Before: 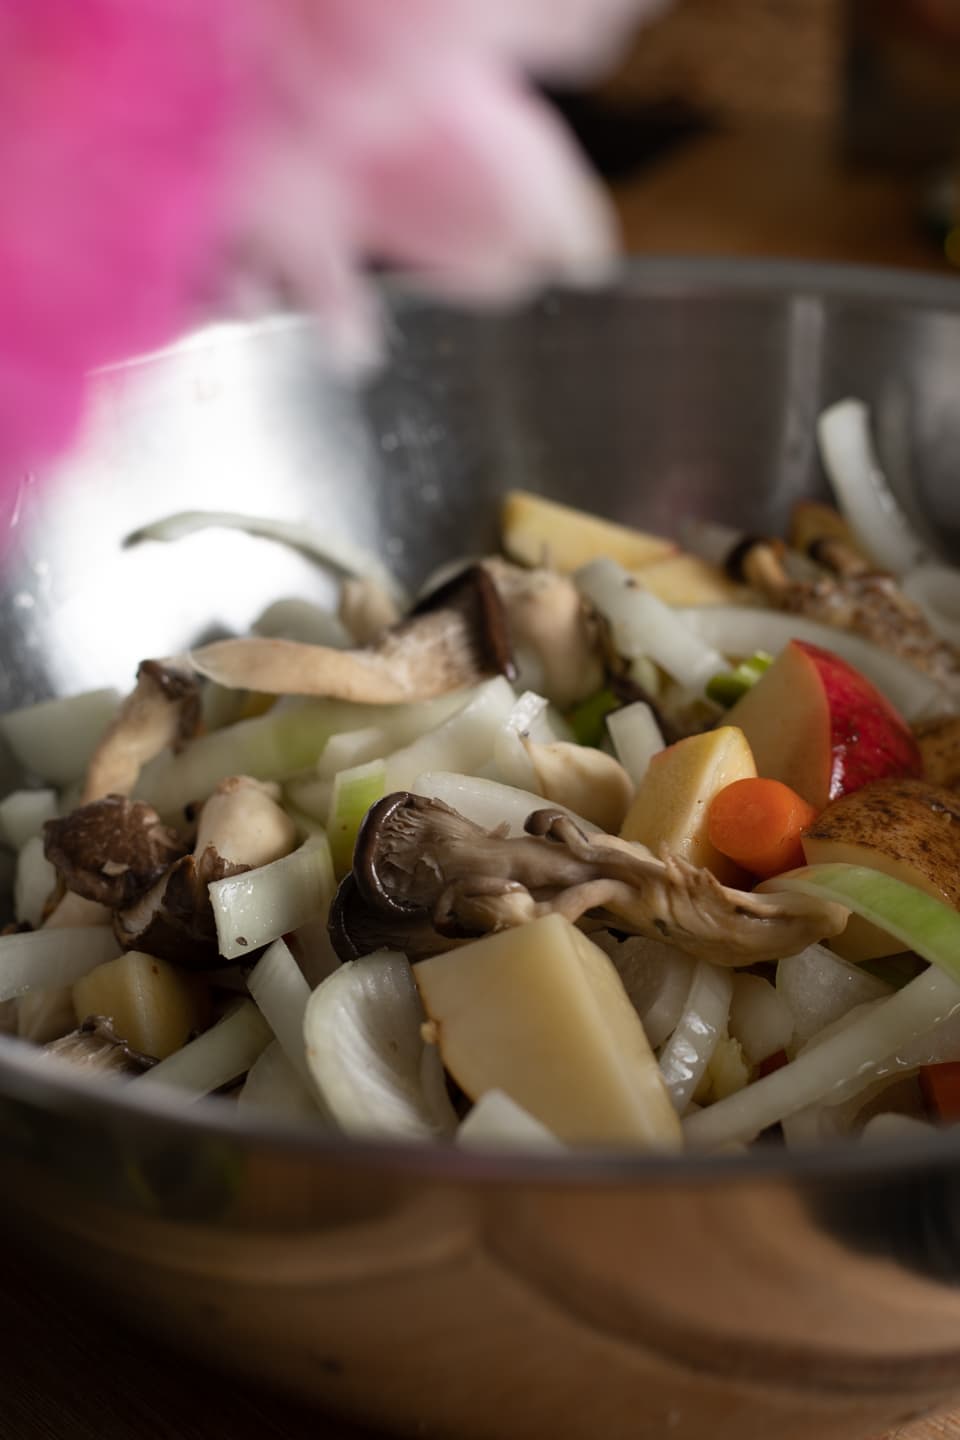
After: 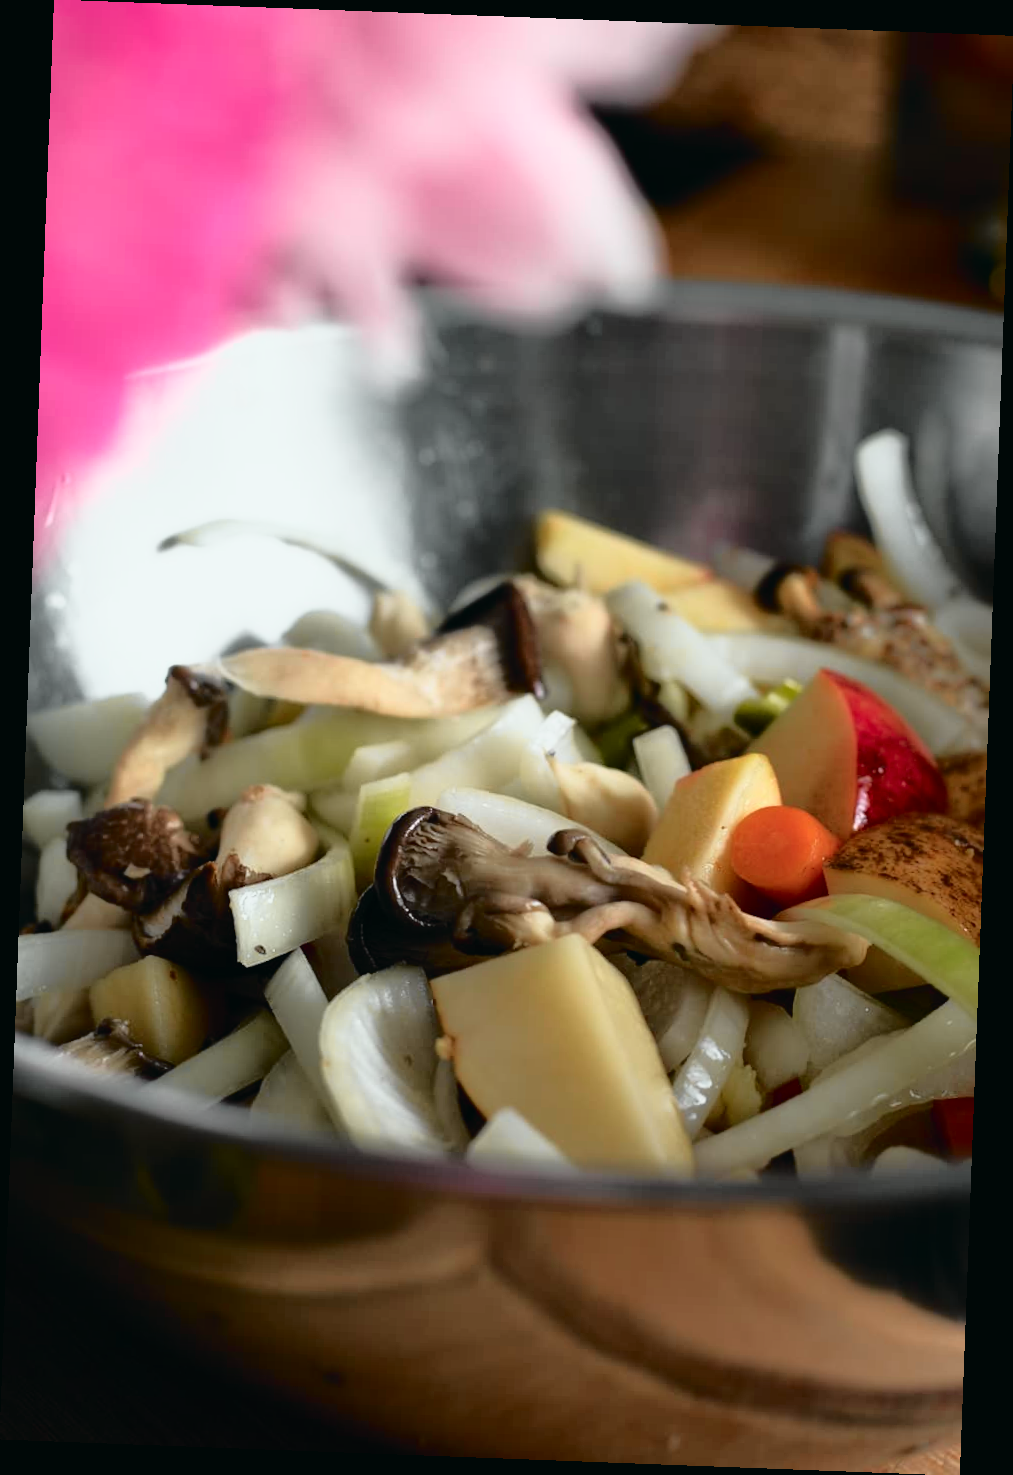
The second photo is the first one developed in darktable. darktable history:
rotate and perspective: rotation 2.17°, automatic cropping off
tone curve: curves: ch0 [(0, 0.015) (0.091, 0.055) (0.184, 0.159) (0.304, 0.382) (0.492, 0.579) (0.628, 0.755) (0.832, 0.932) (0.984, 0.963)]; ch1 [(0, 0) (0.34, 0.235) (0.46, 0.46) (0.515, 0.502) (0.553, 0.567) (0.764, 0.815) (1, 1)]; ch2 [(0, 0) (0.44, 0.458) (0.479, 0.492) (0.524, 0.507) (0.557, 0.567) (0.673, 0.699) (1, 1)], color space Lab, independent channels, preserve colors none
